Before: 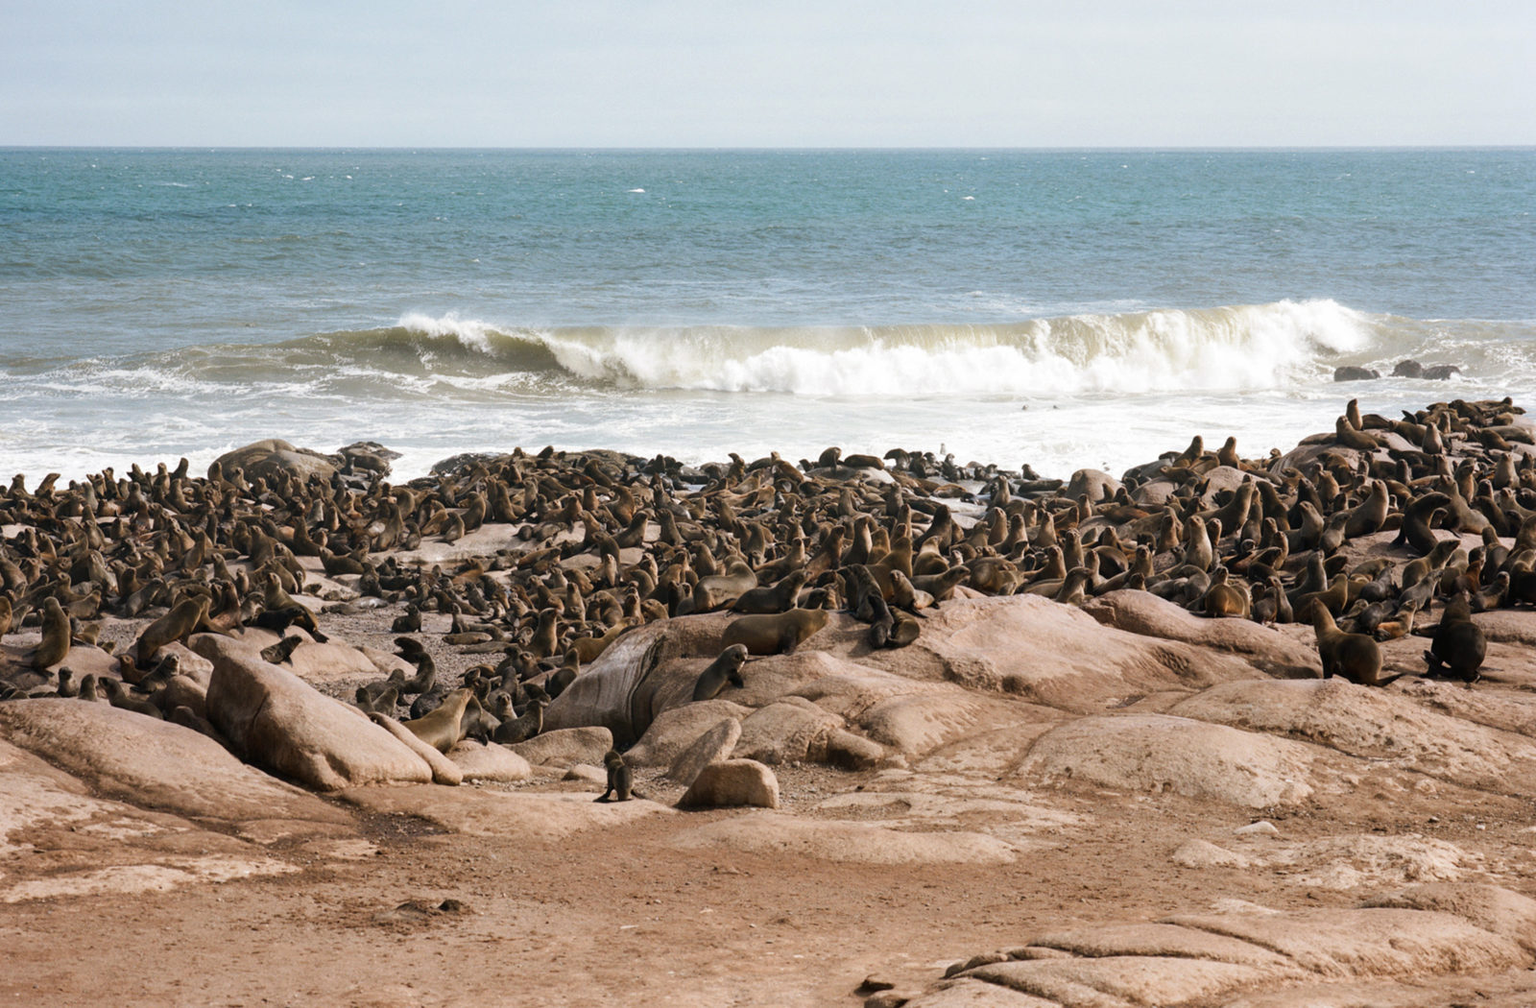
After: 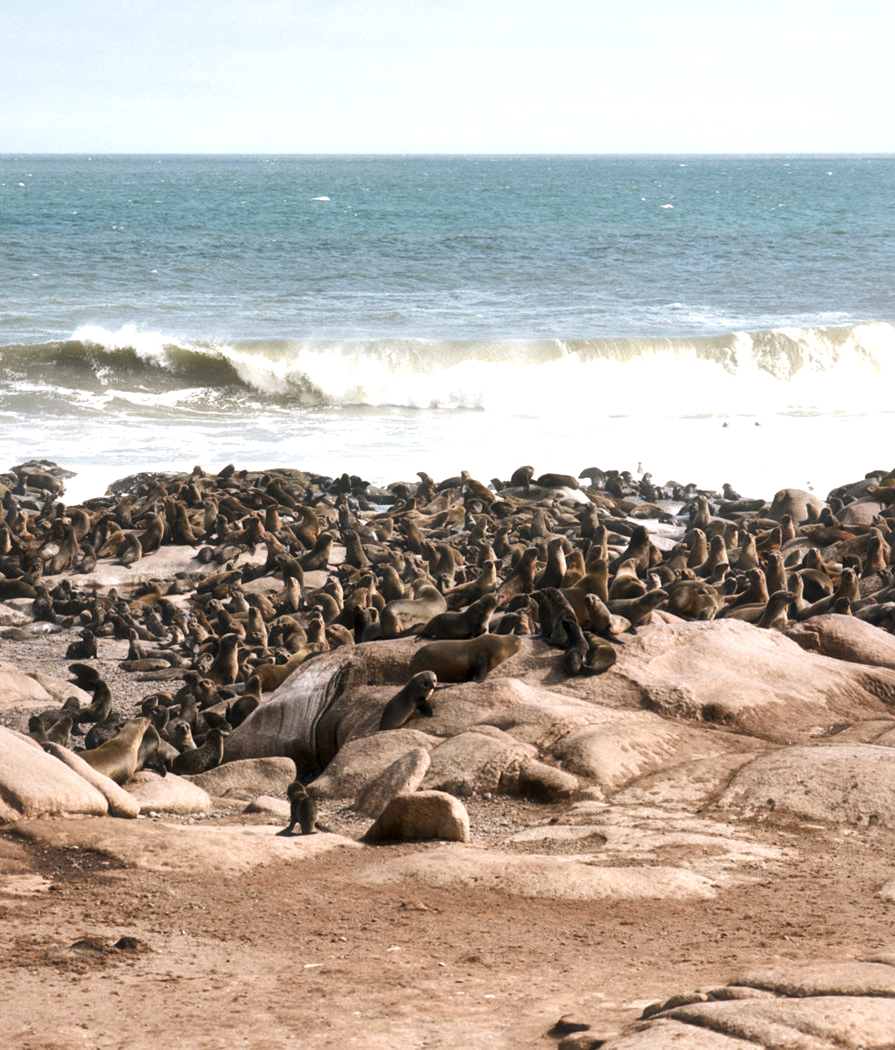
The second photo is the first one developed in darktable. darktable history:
crop: left 21.383%, right 22.664%
color balance rgb: perceptual saturation grading › global saturation 0.85%, perceptual brilliance grading › highlights 8.756%, perceptual brilliance grading › mid-tones 3.714%, perceptual brilliance grading › shadows 1.98%
haze removal: strength -0.112, compatibility mode true, adaptive false
local contrast: mode bilateral grid, contrast 24, coarseness 60, detail 151%, midtone range 0.2
